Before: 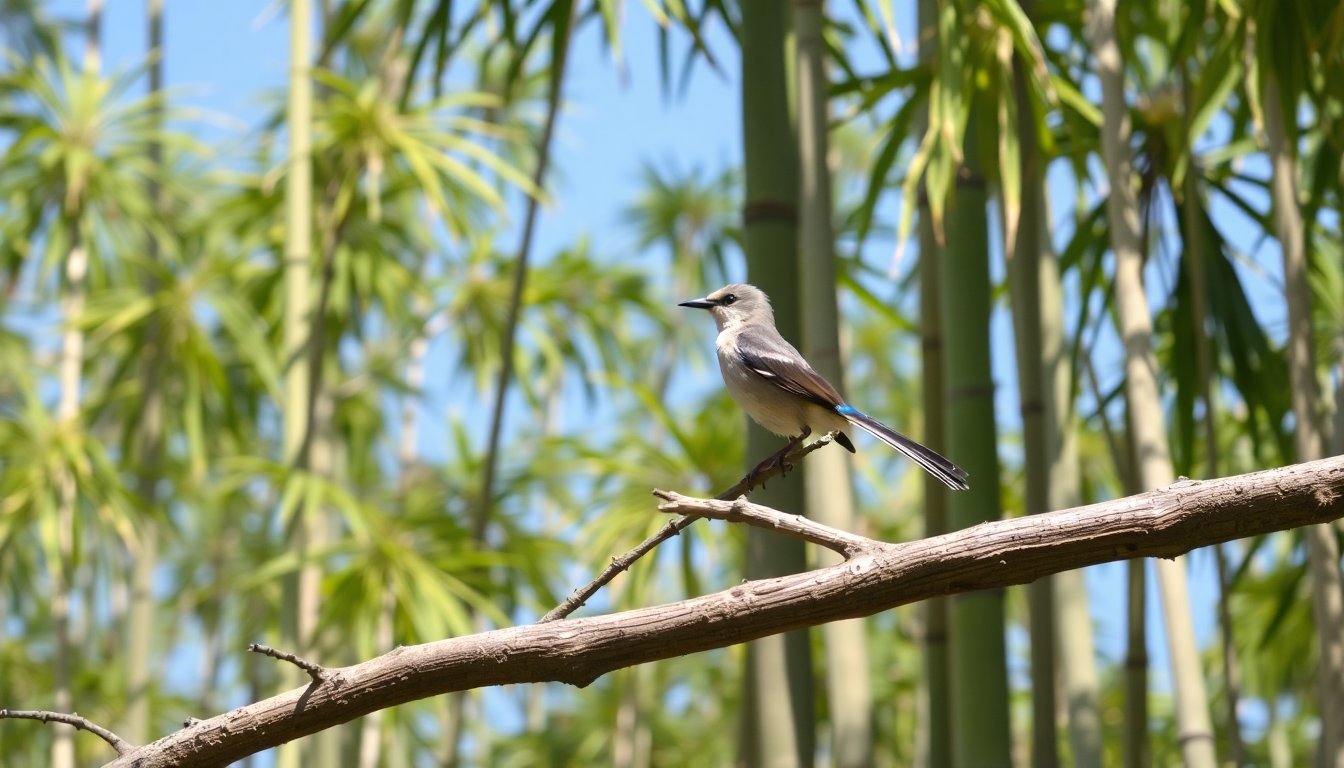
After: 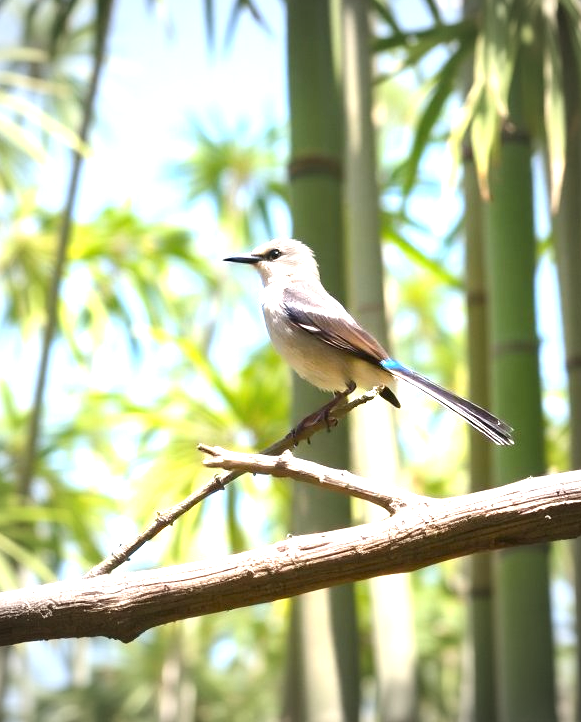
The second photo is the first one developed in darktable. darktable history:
exposure: black level correction 0, exposure 1.387 EV, compensate highlight preservation false
crop: left 33.865%, top 5.94%, right 22.892%
vignetting: fall-off start 67.26%, width/height ratio 1.006
